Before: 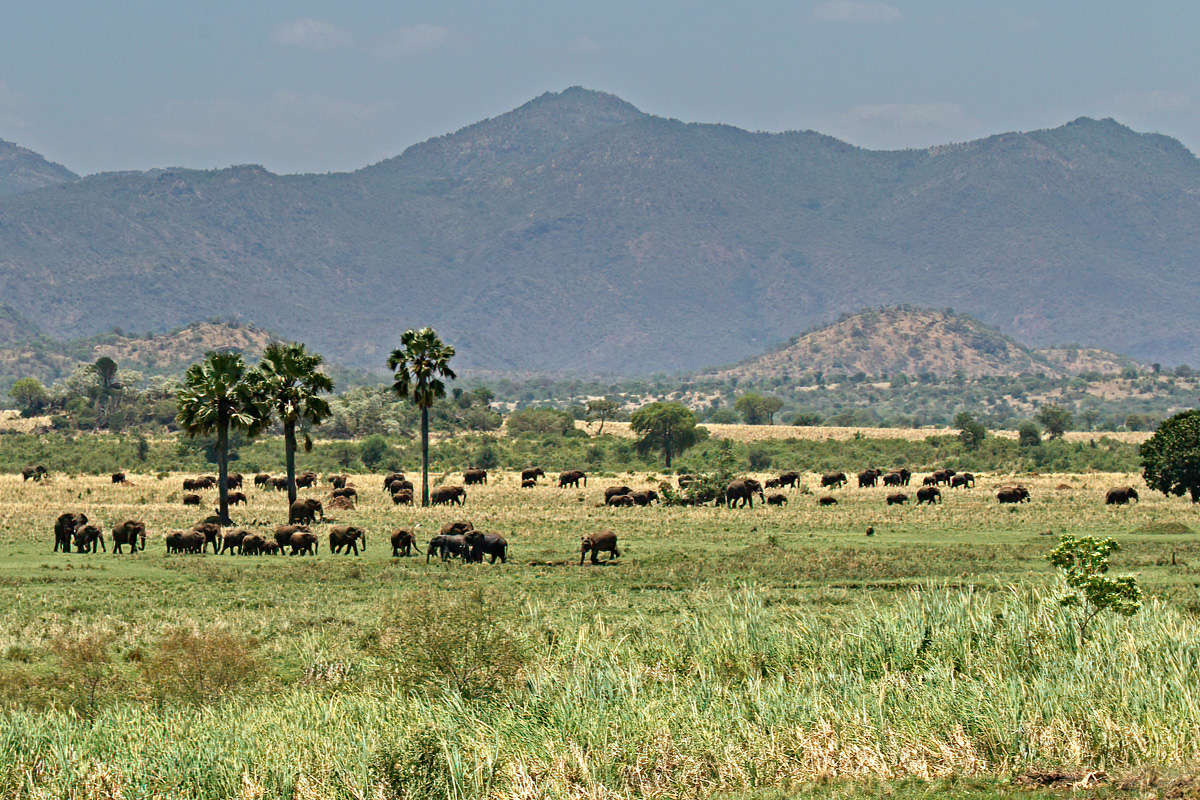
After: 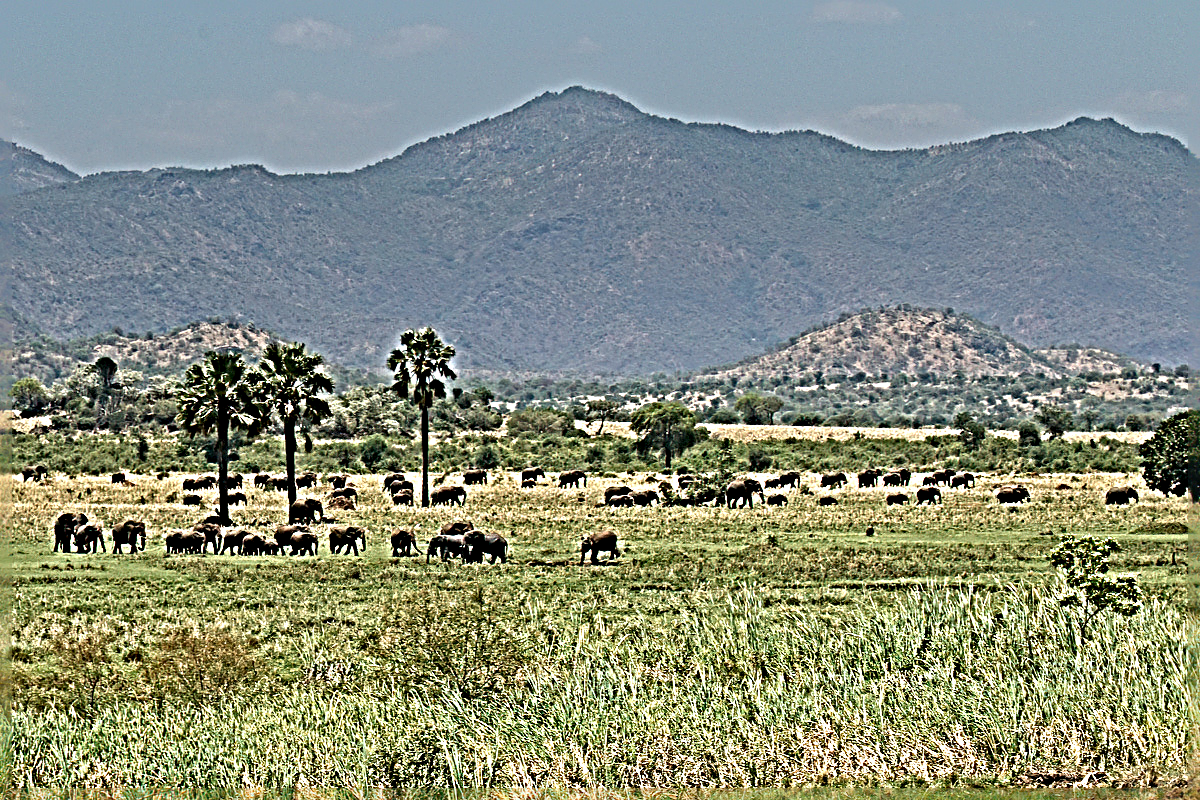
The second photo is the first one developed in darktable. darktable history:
sharpen: radius 6.289, amount 1.802, threshold 0.213
